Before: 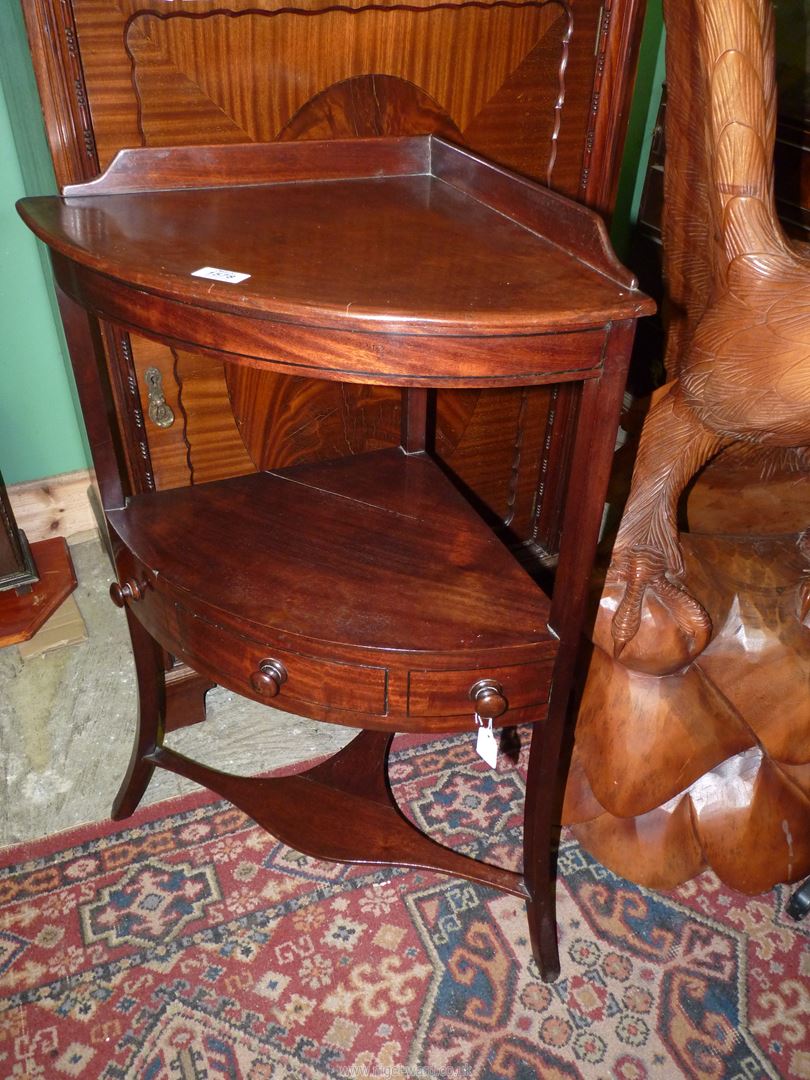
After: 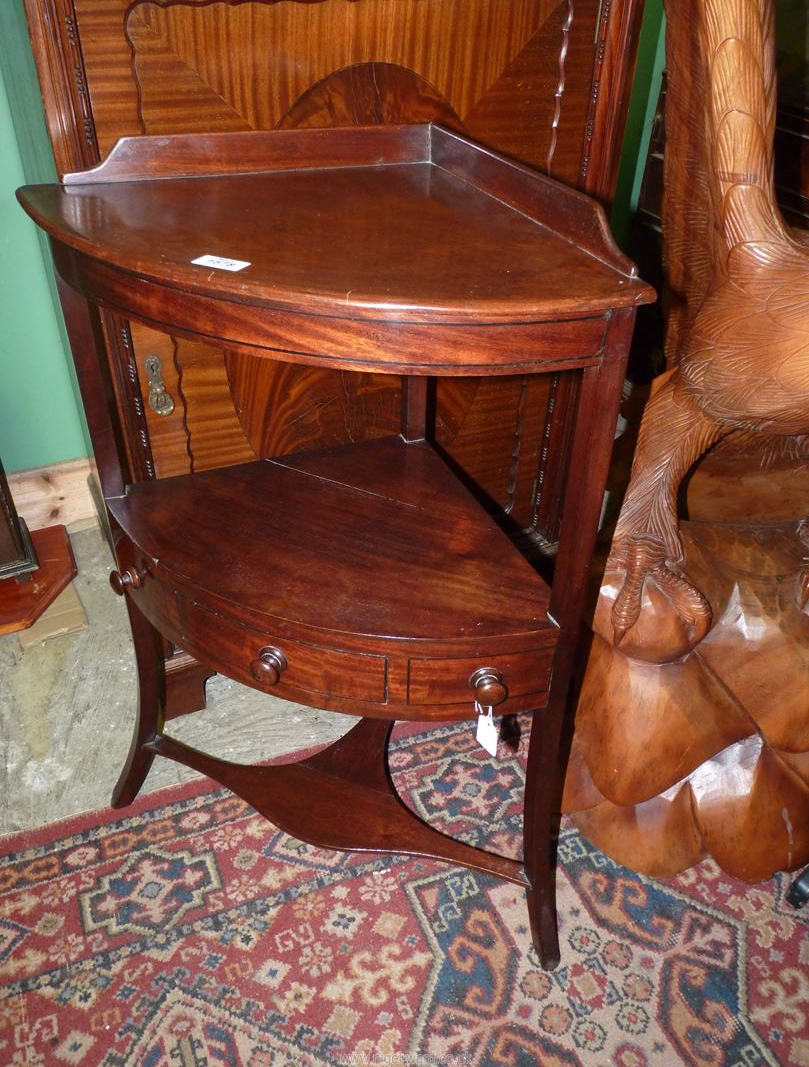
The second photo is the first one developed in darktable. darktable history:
crop: top 1.196%, right 0.096%
